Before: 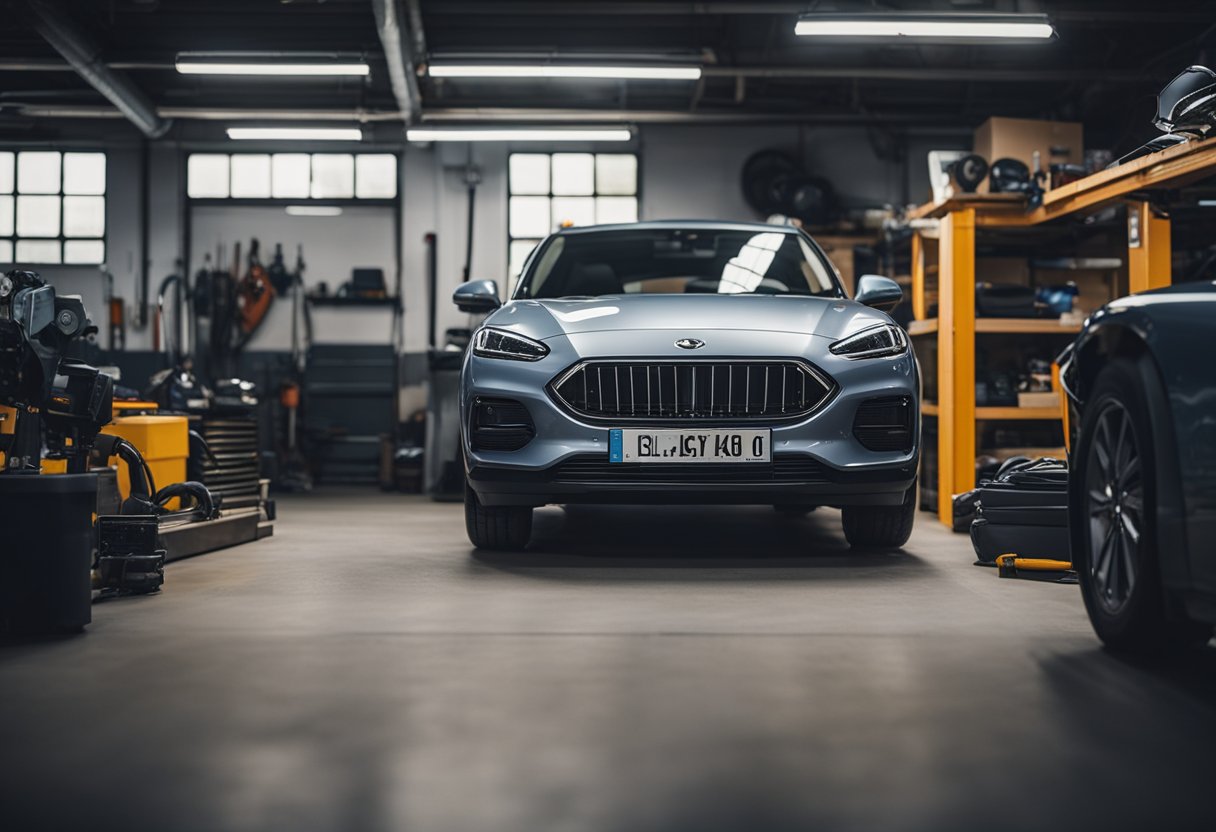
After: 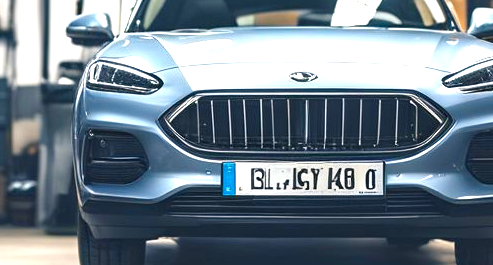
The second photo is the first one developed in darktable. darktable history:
exposure: black level correction 0, exposure 1.489 EV, compensate exposure bias true, compensate highlight preservation false
color balance rgb: shadows lift › chroma 5.462%, shadows lift › hue 240.35°, perceptual saturation grading › global saturation 31.298%, global vibrance 9.453%
crop: left 31.854%, top 32.14%, right 27.544%, bottom 35.902%
